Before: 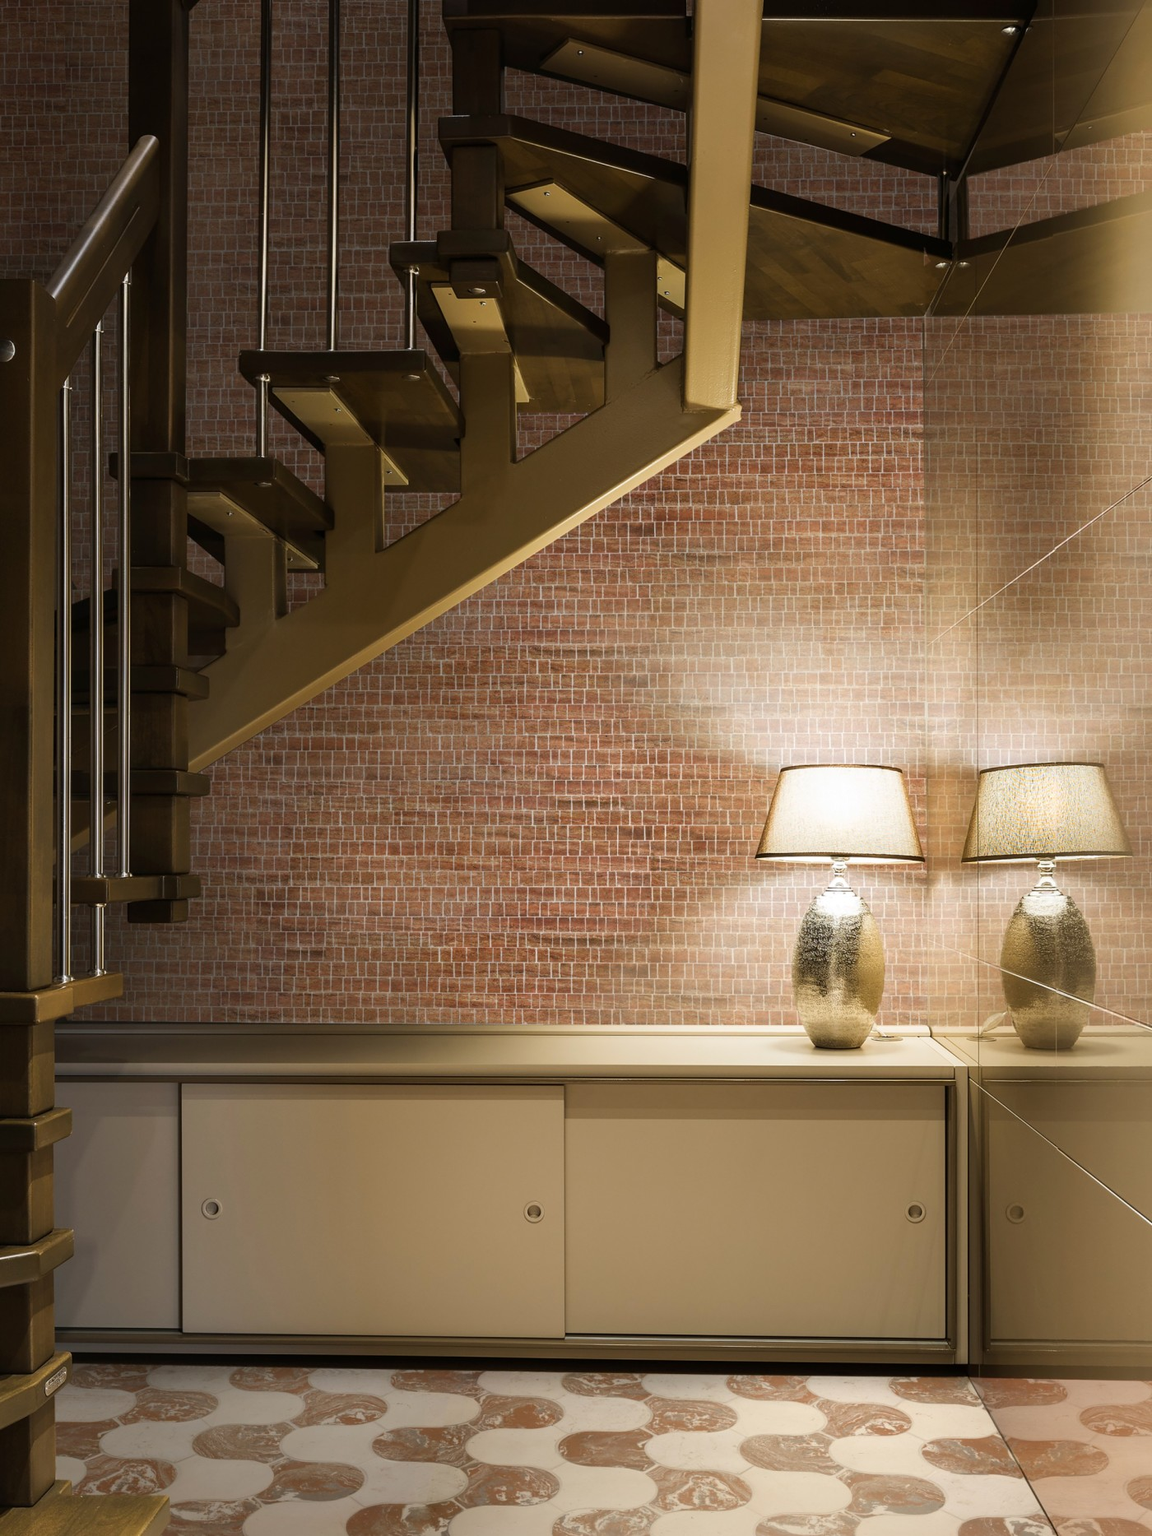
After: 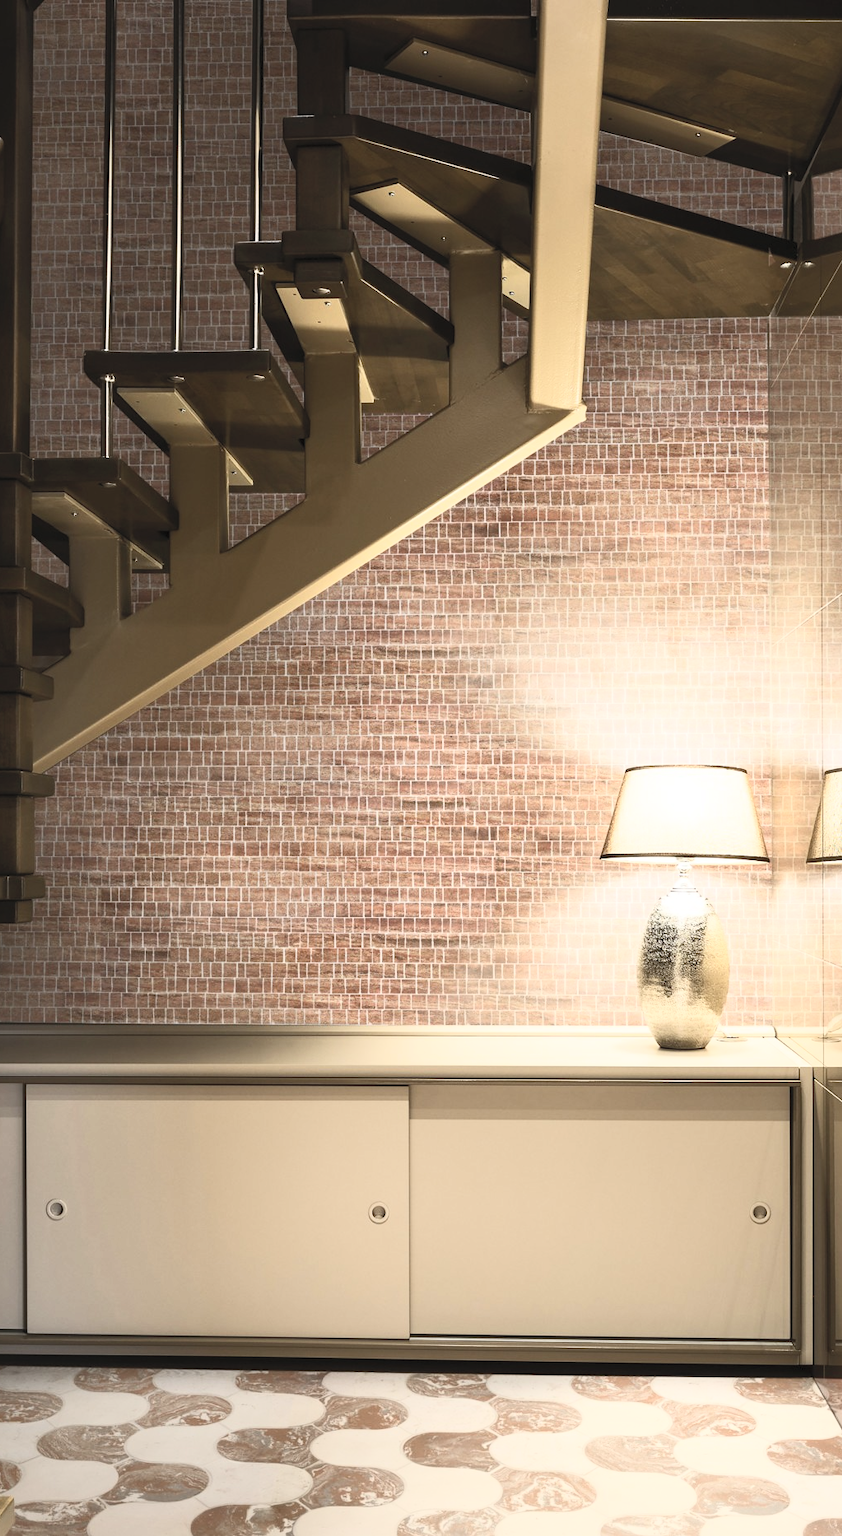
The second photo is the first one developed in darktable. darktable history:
tone equalizer: mask exposure compensation -0.493 EV
contrast brightness saturation: contrast 0.442, brightness 0.56, saturation -0.2
crop: left 13.55%, top 0%, right 13.371%
